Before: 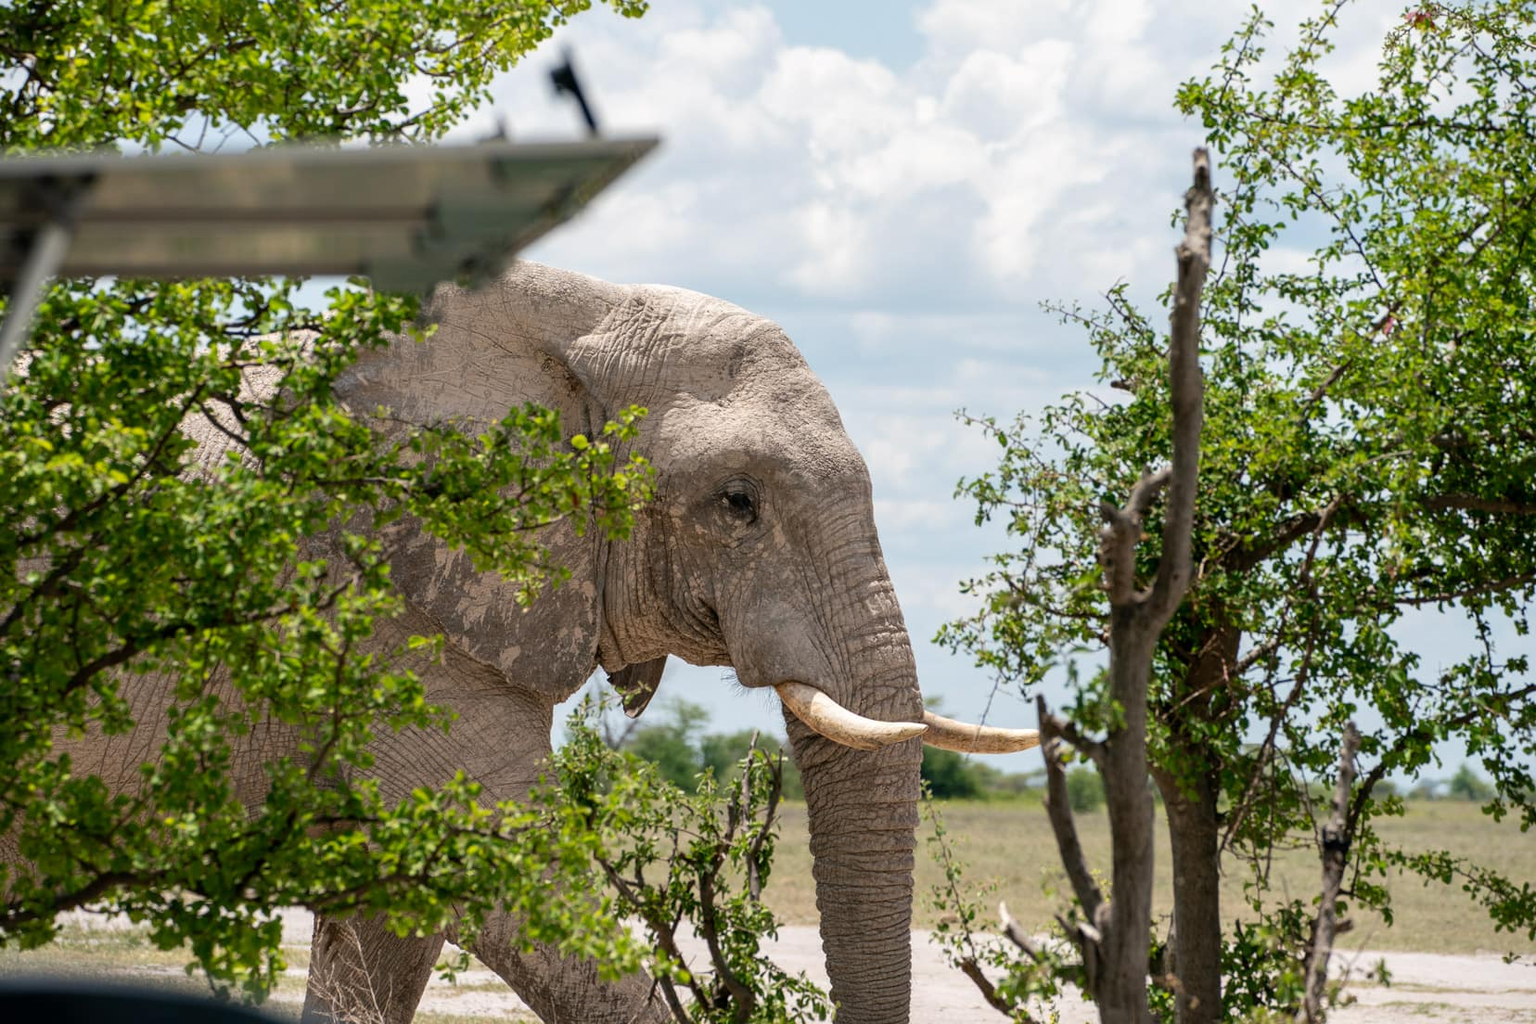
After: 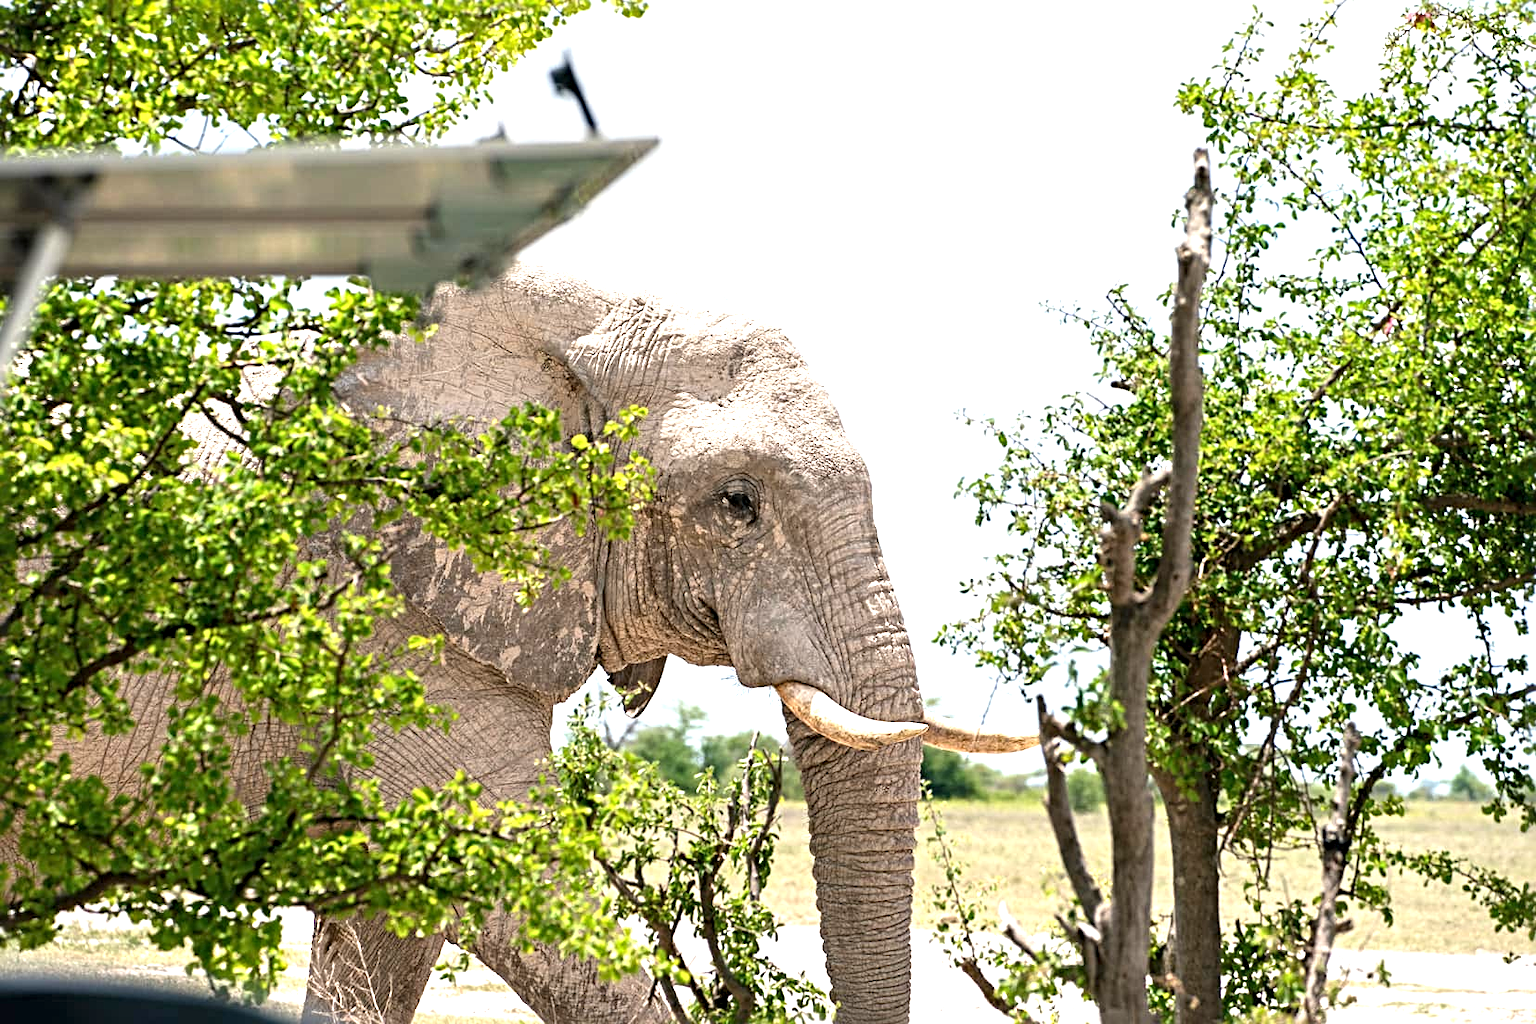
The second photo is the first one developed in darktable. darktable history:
sharpen: radius 4.91
exposure: black level correction 0, exposure 1.2 EV, compensate highlight preservation false
